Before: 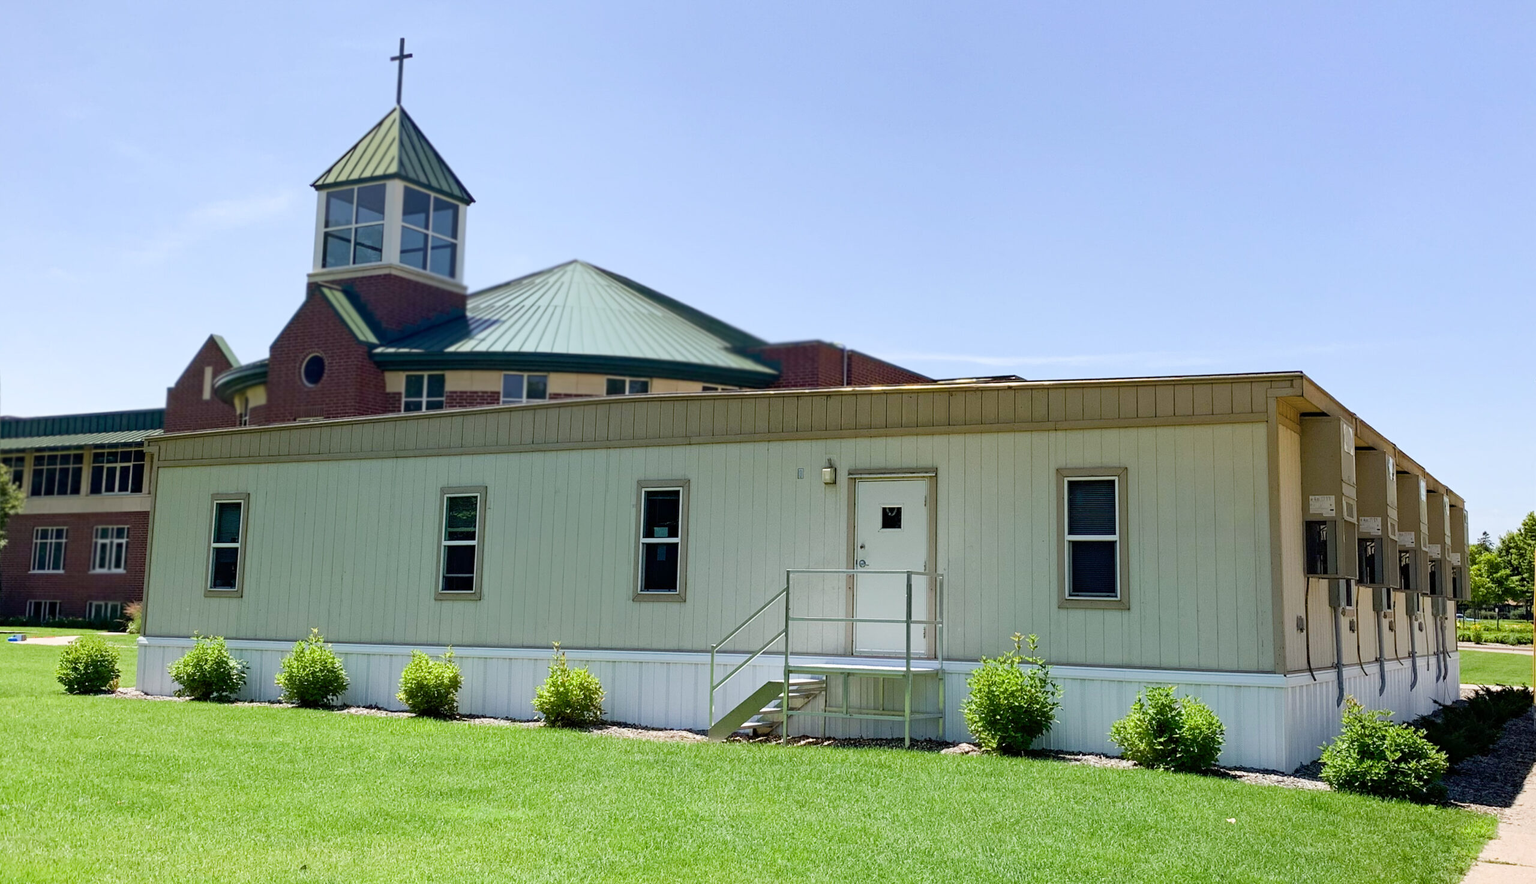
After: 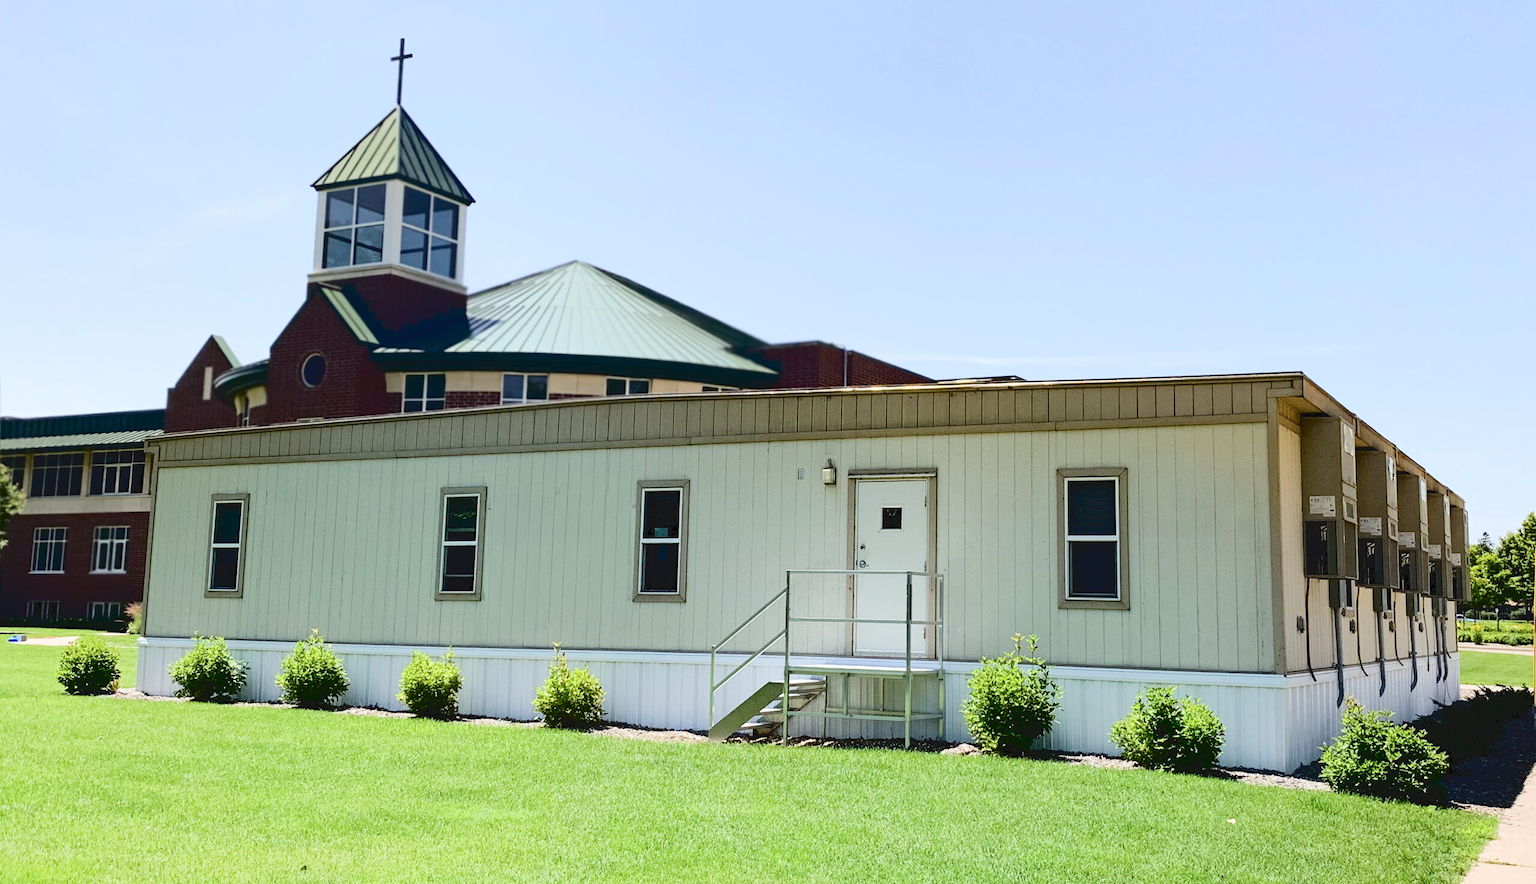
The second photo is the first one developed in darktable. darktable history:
tone curve: curves: ch0 [(0, 0) (0.003, 0.075) (0.011, 0.079) (0.025, 0.079) (0.044, 0.082) (0.069, 0.085) (0.1, 0.089) (0.136, 0.096) (0.177, 0.105) (0.224, 0.14) (0.277, 0.202) (0.335, 0.304) (0.399, 0.417) (0.468, 0.521) (0.543, 0.636) (0.623, 0.726) (0.709, 0.801) (0.801, 0.878) (0.898, 0.927) (1, 1)], color space Lab, independent channels, preserve colors none
